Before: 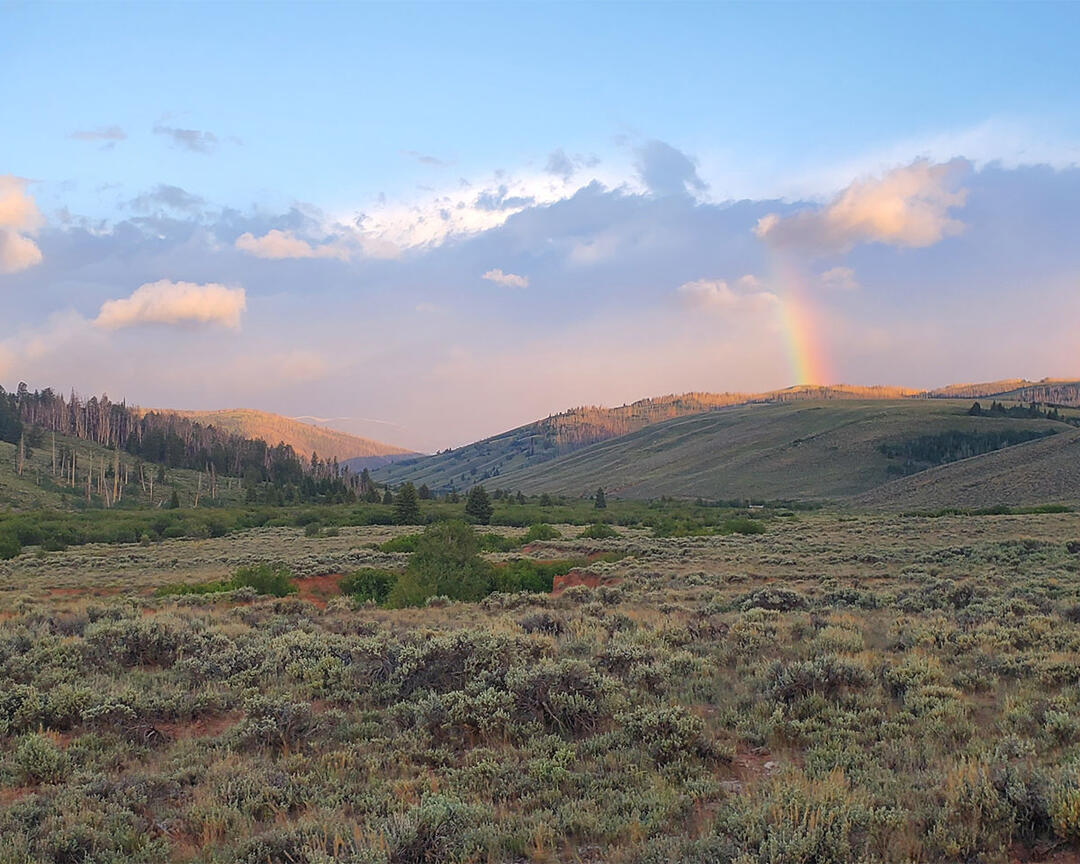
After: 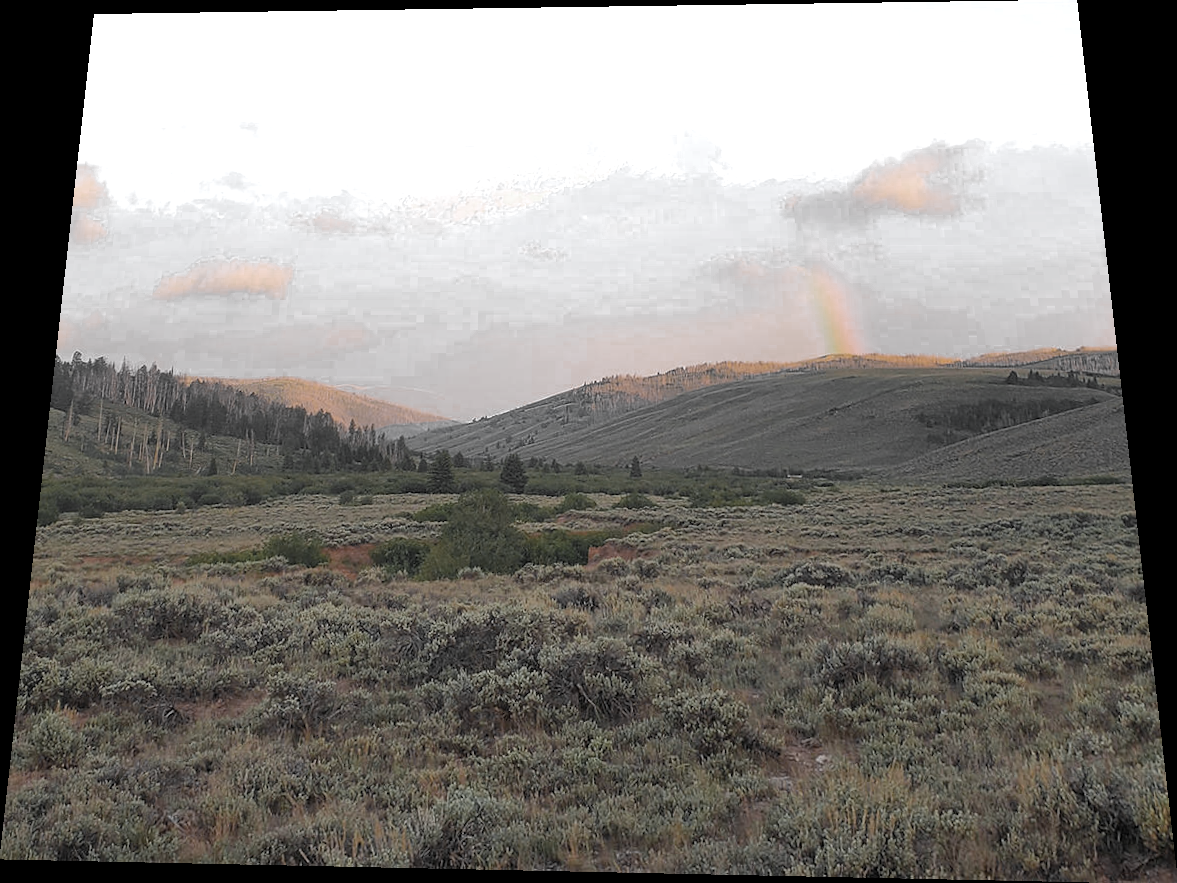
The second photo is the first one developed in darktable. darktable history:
color zones: curves: ch0 [(0, 0.613) (0.01, 0.613) (0.245, 0.448) (0.498, 0.529) (0.642, 0.665) (0.879, 0.777) (0.99, 0.613)]; ch1 [(0, 0.035) (0.121, 0.189) (0.259, 0.197) (0.415, 0.061) (0.589, 0.022) (0.732, 0.022) (0.857, 0.026) (0.991, 0.053)]
rotate and perspective: rotation 0.128°, lens shift (vertical) -0.181, lens shift (horizontal) -0.044, shear 0.001, automatic cropping off
color balance rgb: perceptual saturation grading › global saturation 40%, global vibrance 15%
